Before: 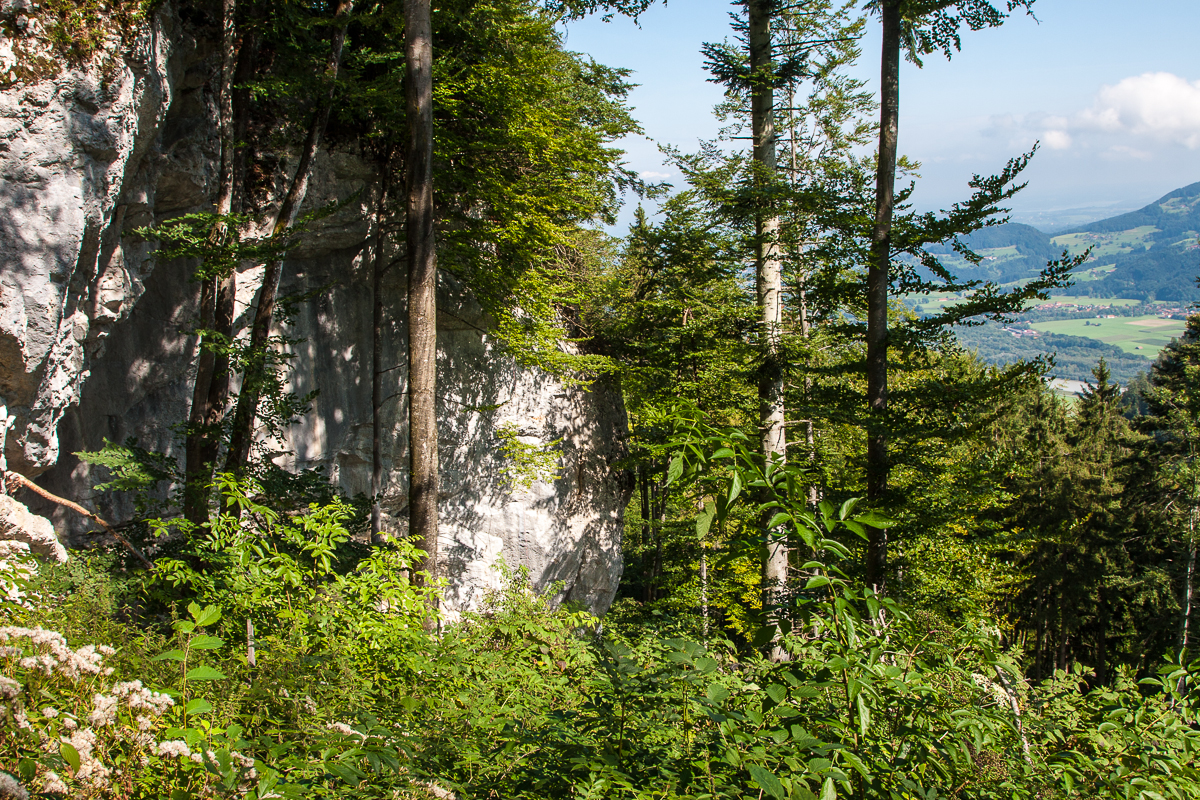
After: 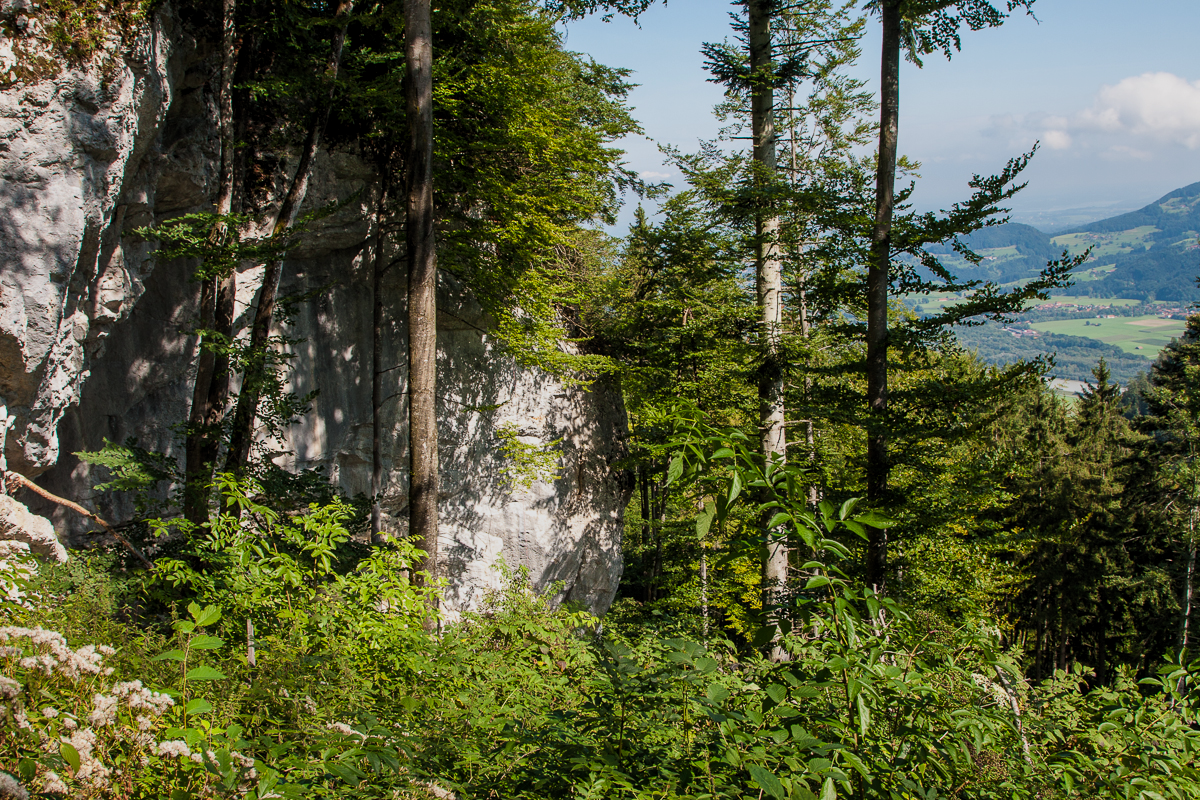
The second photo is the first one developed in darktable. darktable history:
exposure: exposure -0.439 EV, compensate exposure bias true, compensate highlight preservation false
levels: levels [0.018, 0.493, 1]
